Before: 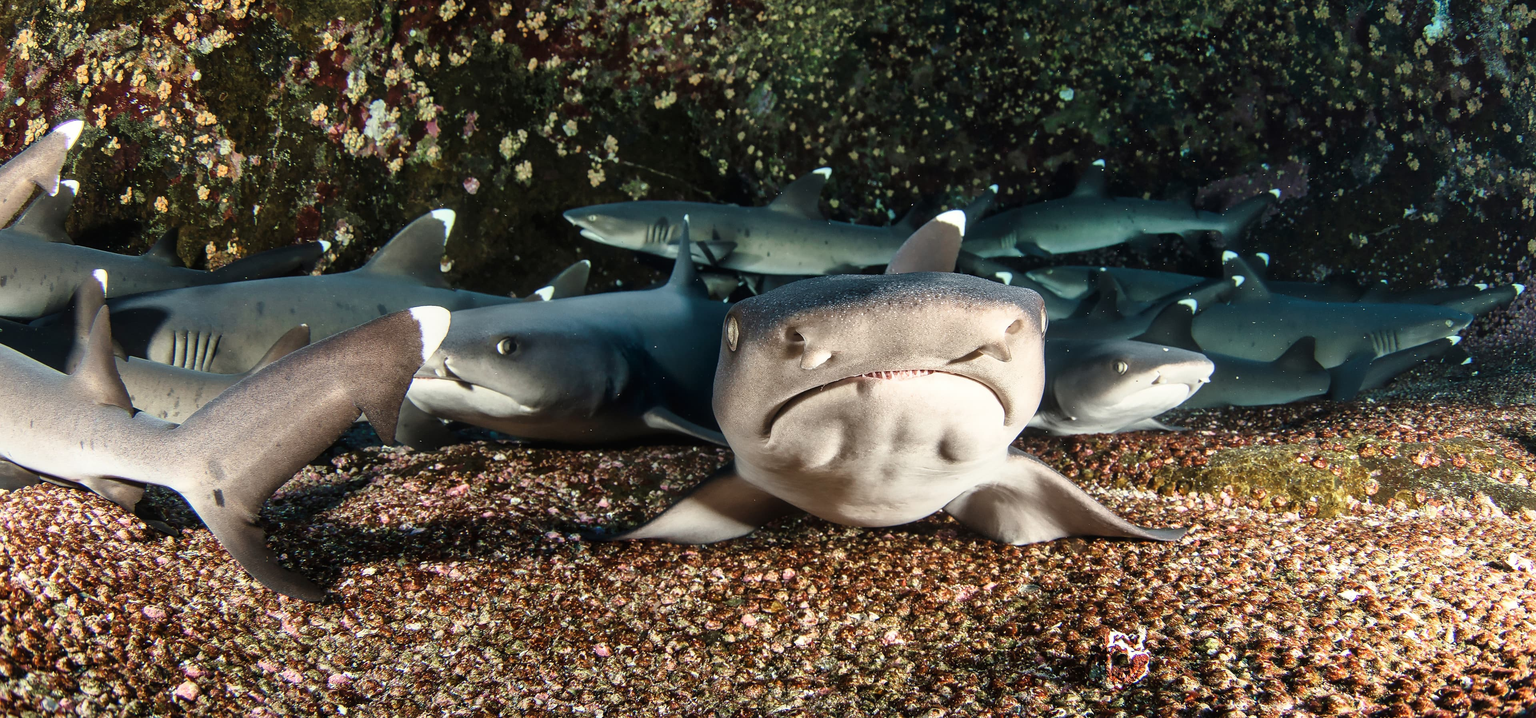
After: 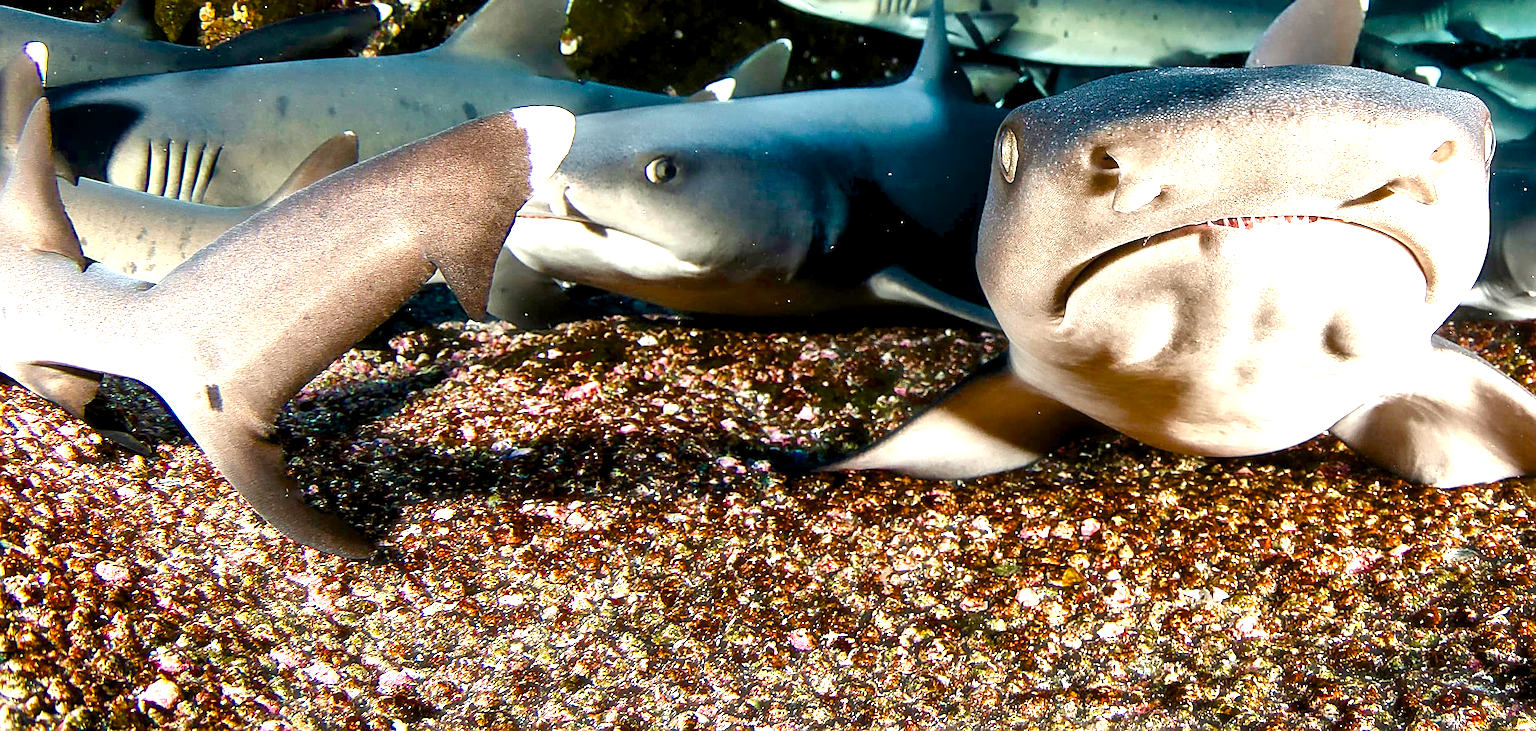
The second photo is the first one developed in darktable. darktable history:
sharpen: on, module defaults
crop and rotate: angle -0.812°, left 3.743%, top 31.859%, right 29.358%
haze removal: strength -0.092, compatibility mode true
contrast brightness saturation: saturation -0.05
exposure: black level correction 0, exposure 1.2 EV, compensate highlight preservation false
color balance rgb: highlights gain › chroma 0.102%, highlights gain › hue 330.8°, global offset › luminance -1.44%, perceptual saturation grading › global saturation 36.257%, perceptual saturation grading › shadows 36.18%, global vibrance 1.656%, saturation formula JzAzBz (2021)
